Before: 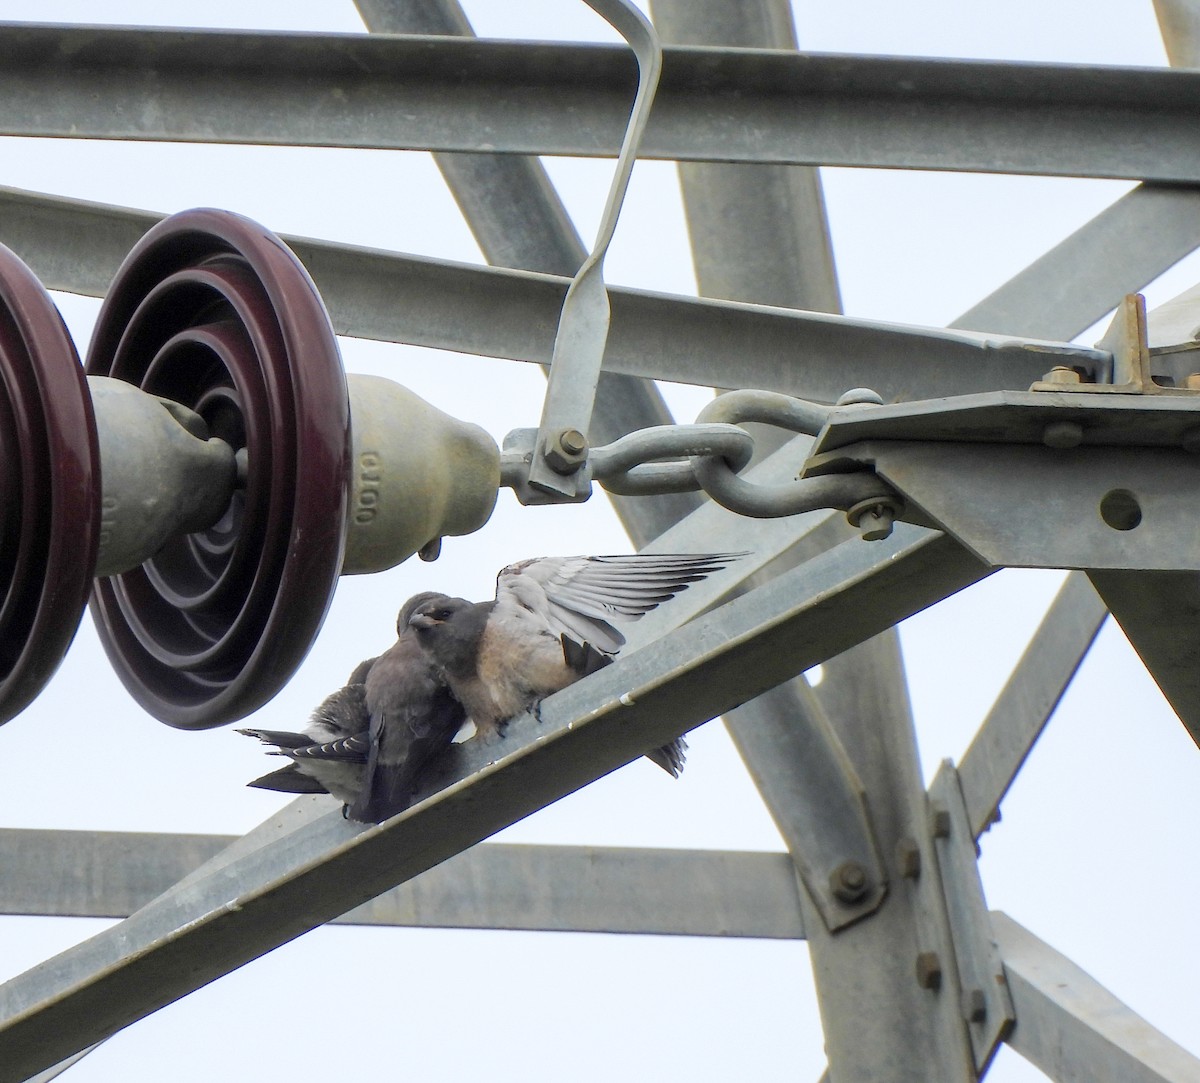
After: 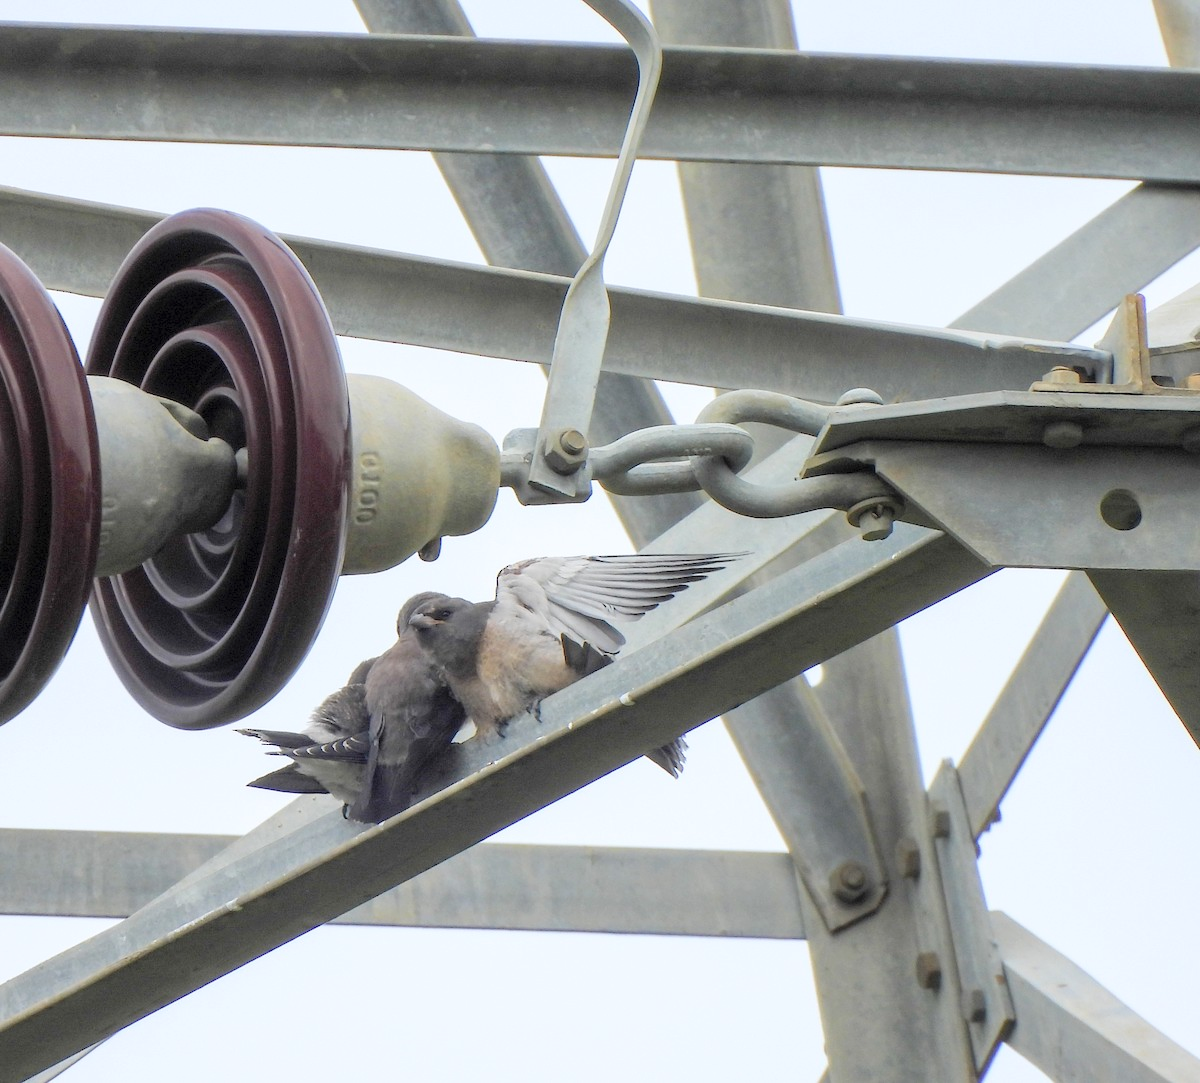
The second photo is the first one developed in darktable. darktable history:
contrast brightness saturation: brightness 0.153
